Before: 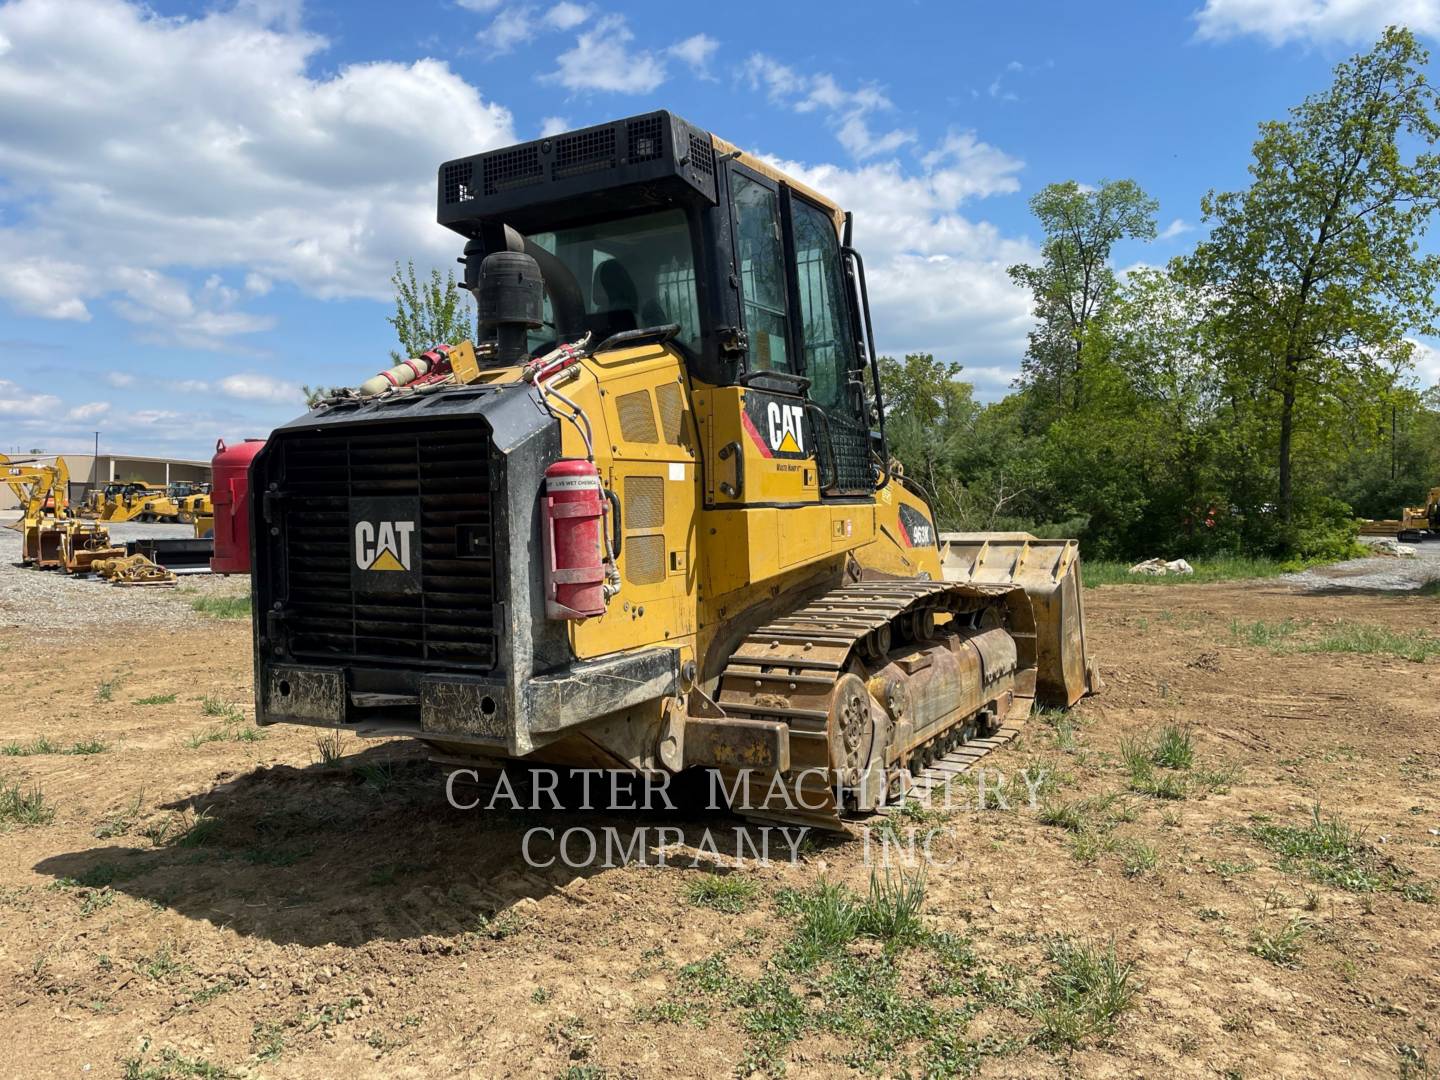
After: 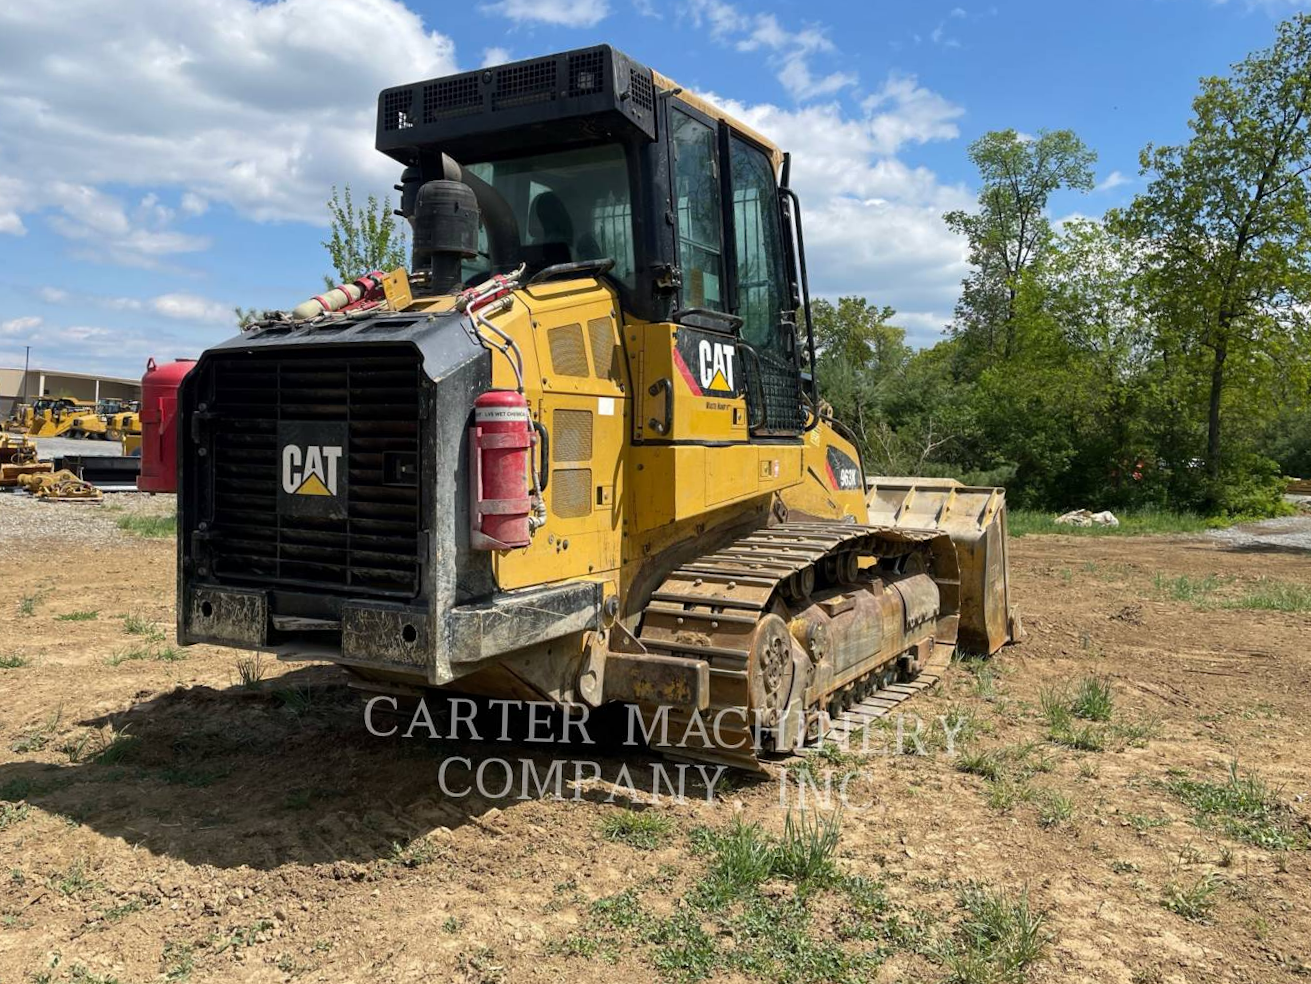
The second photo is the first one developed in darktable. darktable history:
crop and rotate: angle -1.99°, left 3.086%, top 3.993%, right 1.649%, bottom 0.727%
